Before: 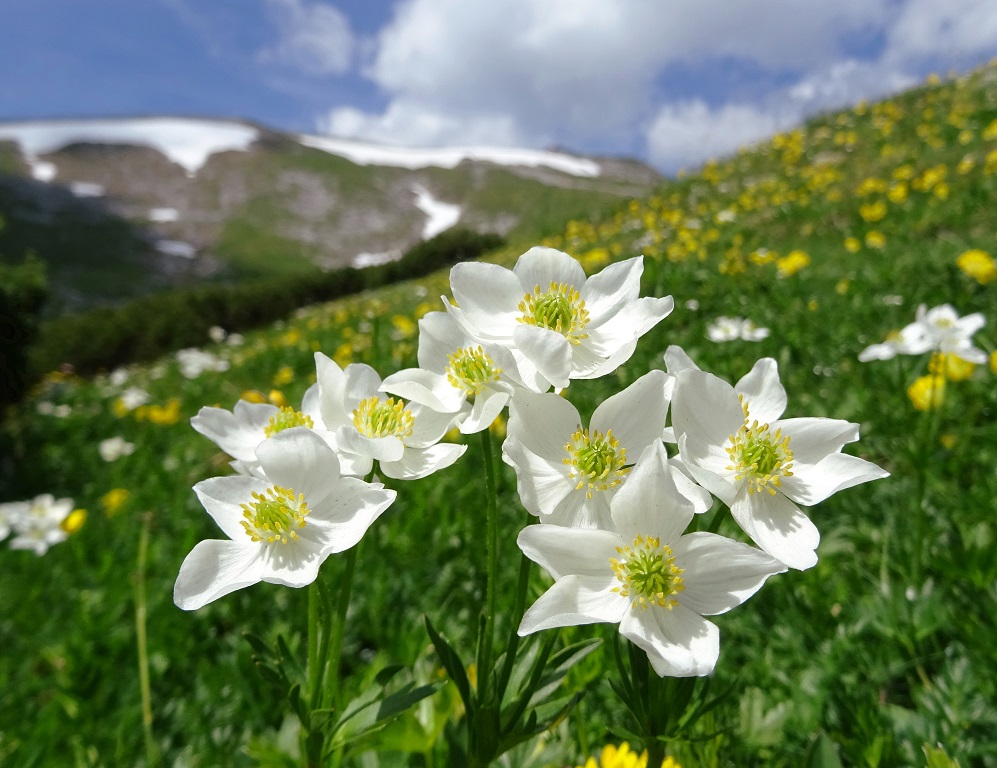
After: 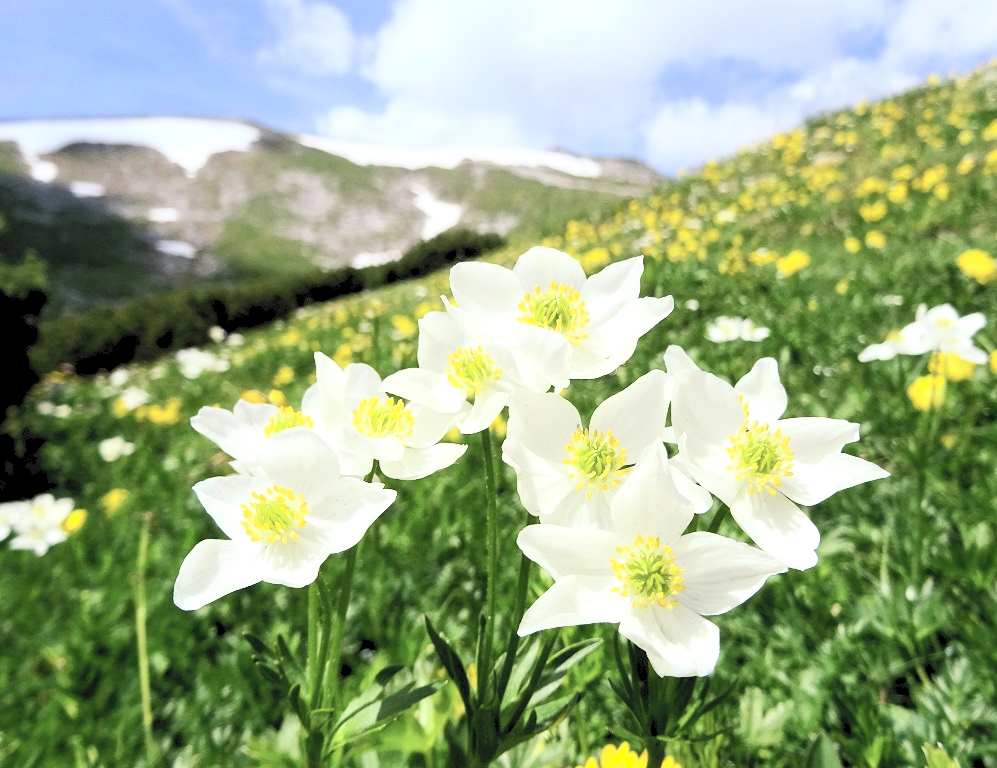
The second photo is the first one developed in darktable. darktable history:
rgb levels: levels [[0.01, 0.419, 0.839], [0, 0.5, 1], [0, 0.5, 1]]
contrast brightness saturation: contrast 0.39, brightness 0.53
